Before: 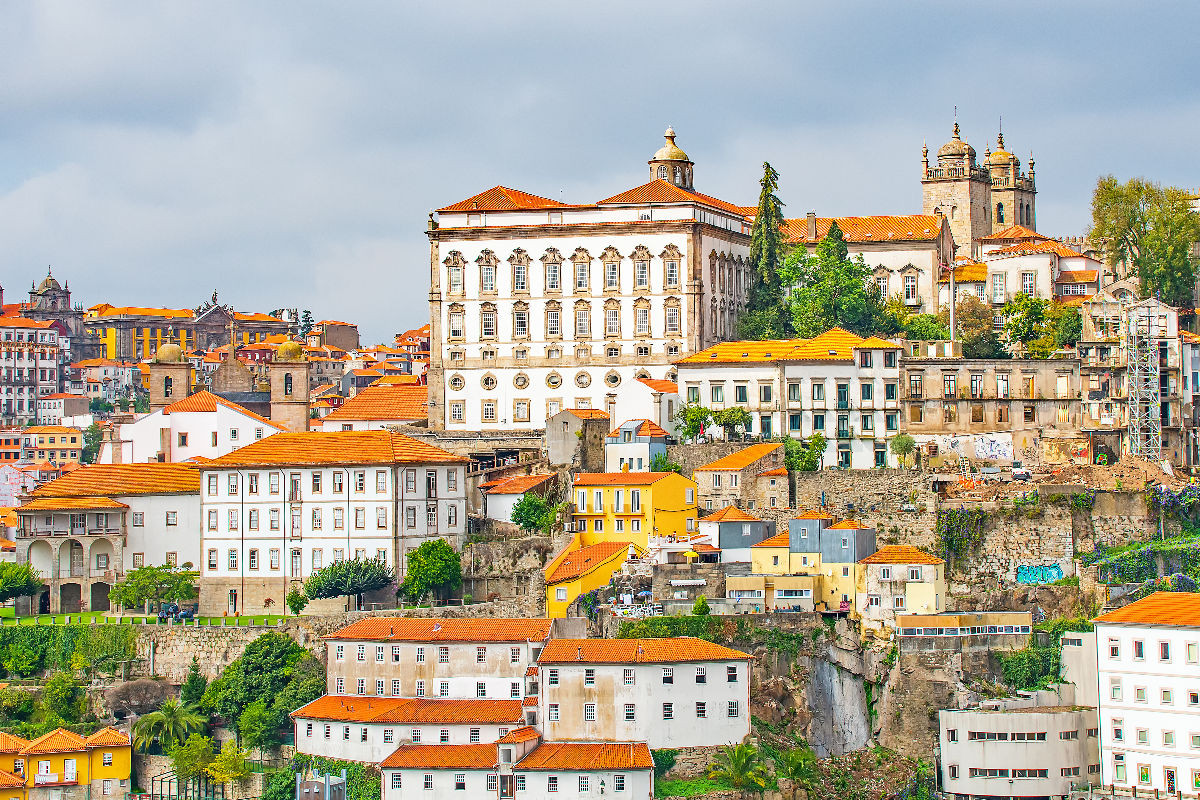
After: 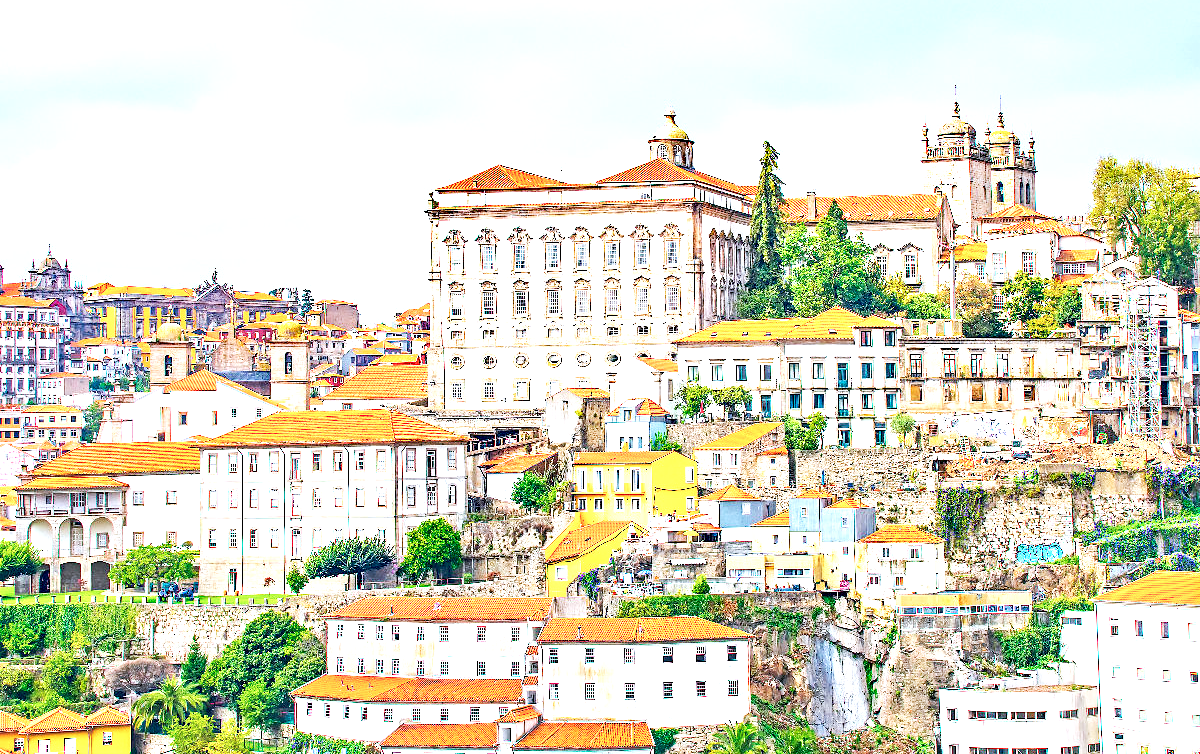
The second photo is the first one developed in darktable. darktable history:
sharpen: radius 2.856, amount 0.851, threshold 47.465
crop and rotate: top 2.633%, bottom 3.104%
exposure: black level correction 0, exposure 0.701 EV, compensate highlight preservation false
base curve: curves: ch0 [(0, 0) (0.257, 0.25) (0.482, 0.586) (0.757, 0.871) (1, 1)], fusion 1, preserve colors none
color calibration: illuminant as shot in camera, x 0.37, y 0.382, temperature 4320.46 K, saturation algorithm version 1 (2020)
